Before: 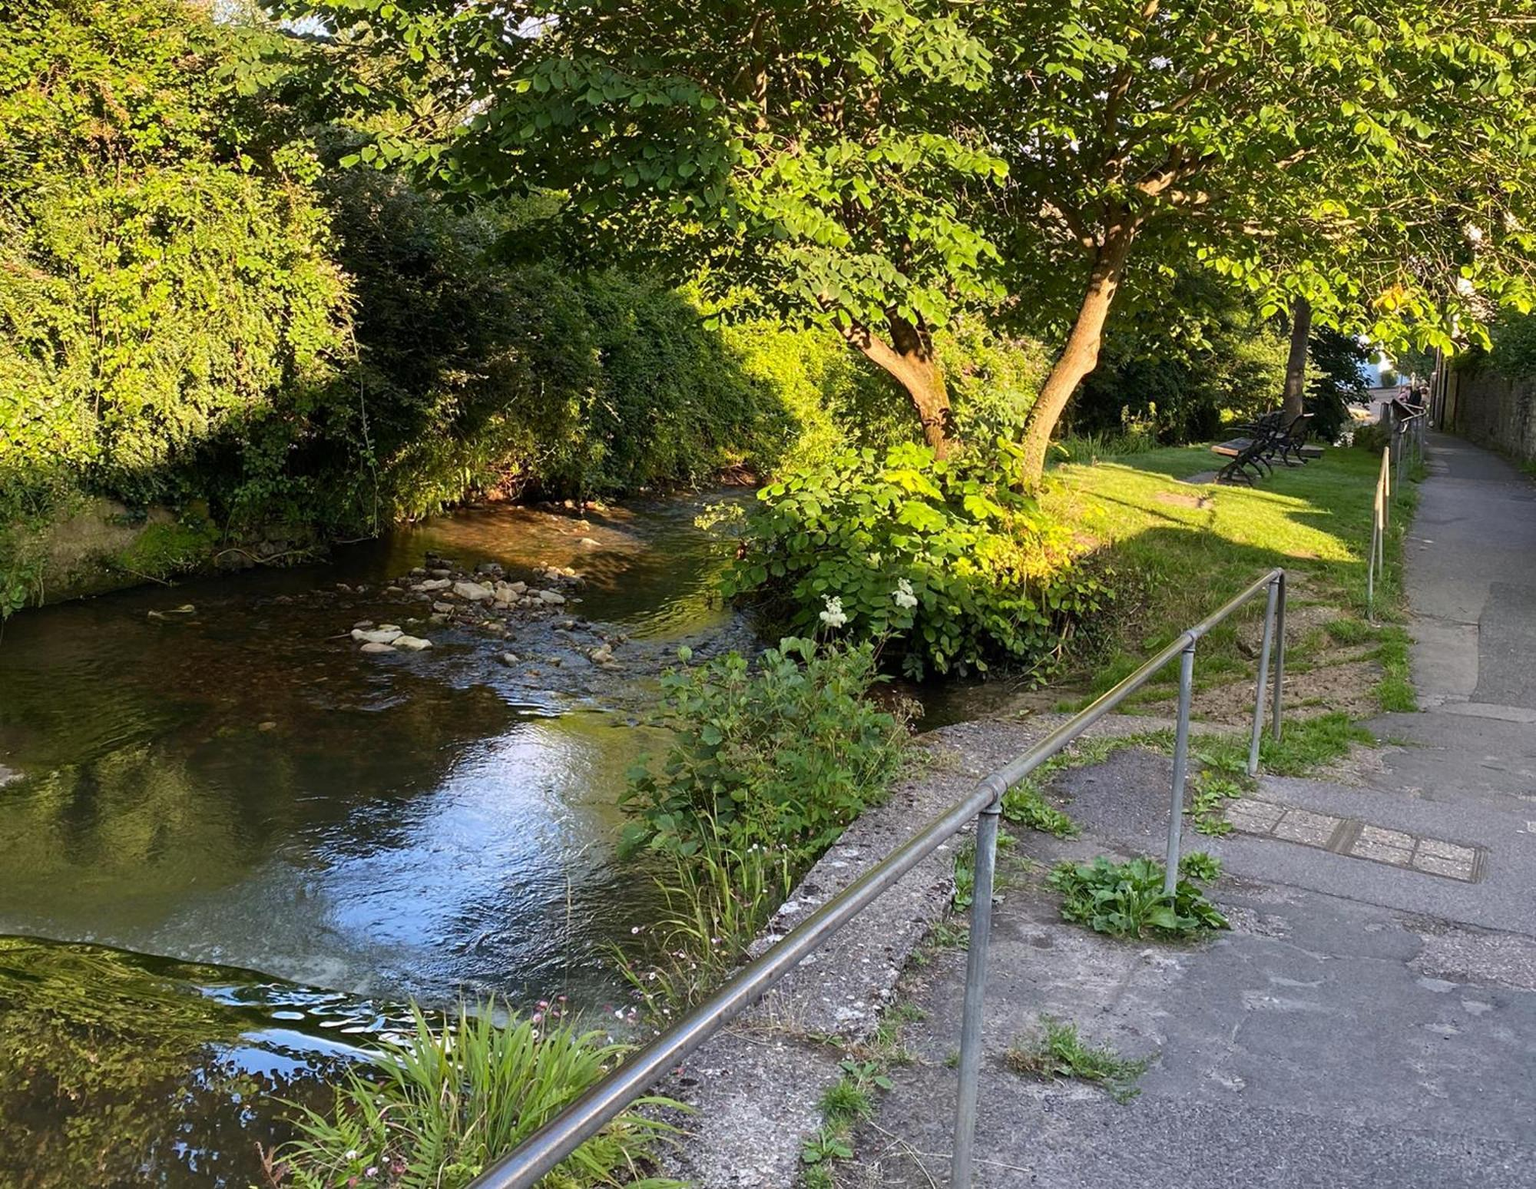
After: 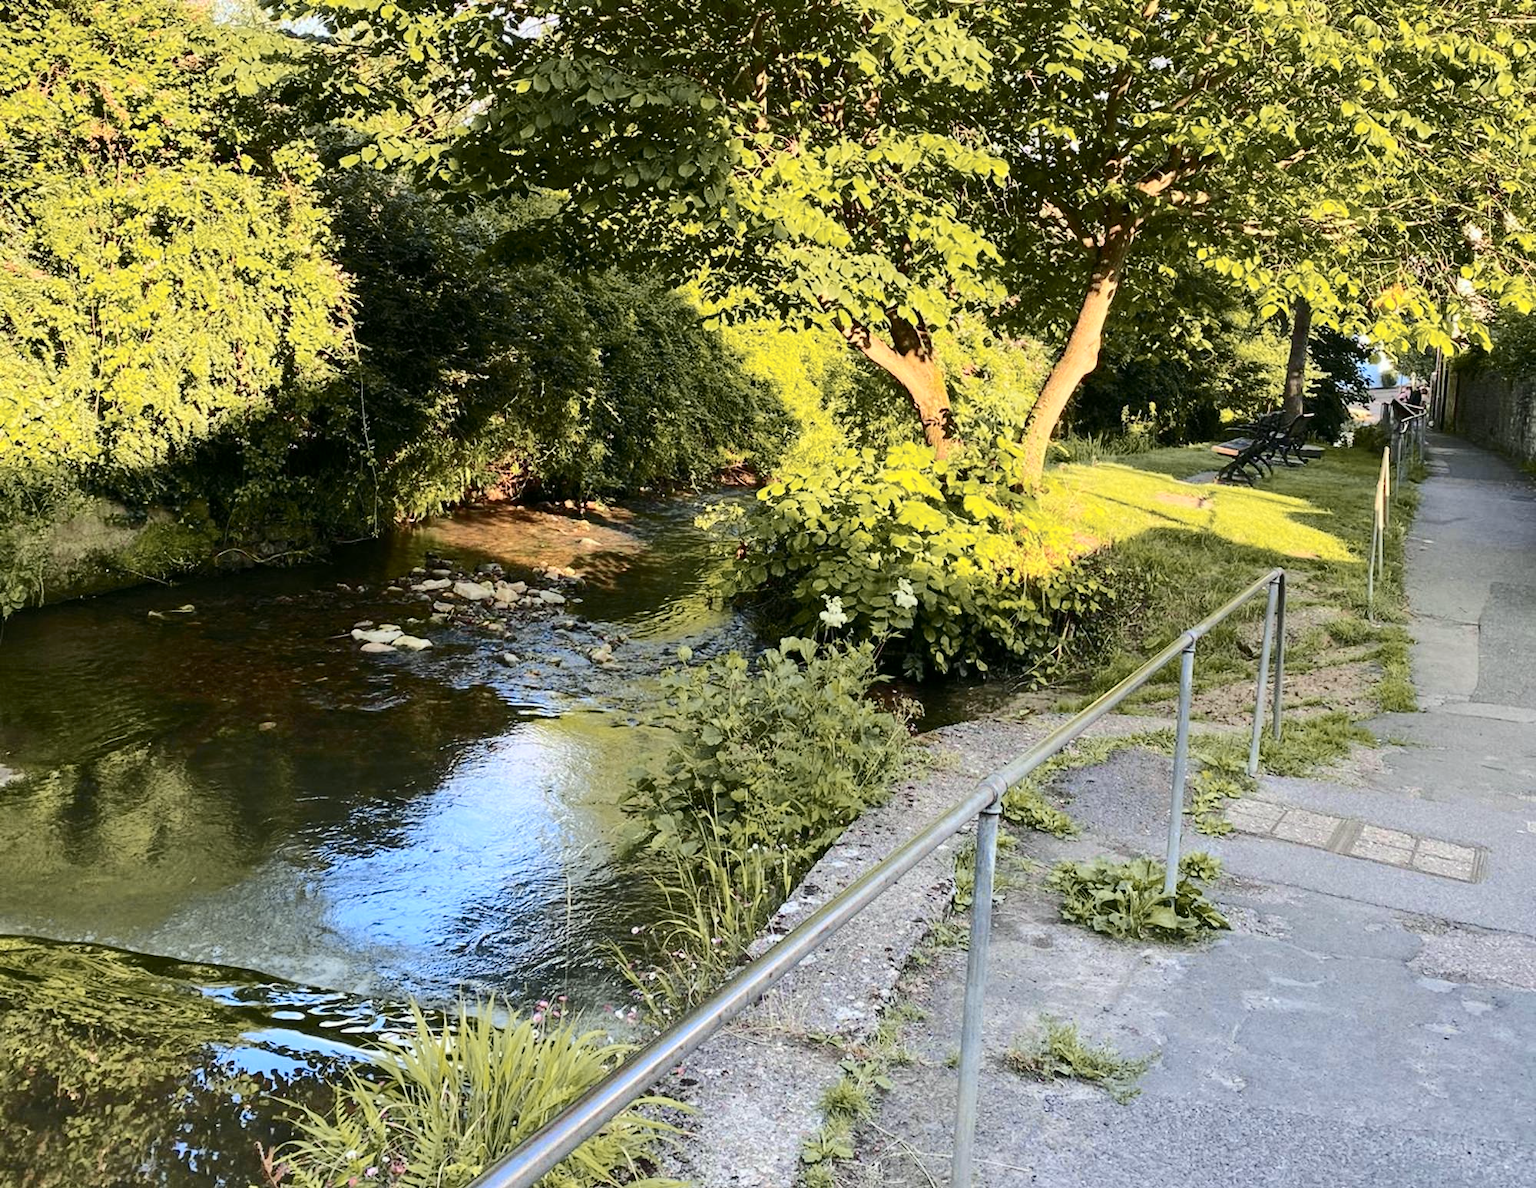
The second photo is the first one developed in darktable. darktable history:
tone curve: curves: ch0 [(0, 0) (0.21, 0.21) (0.43, 0.586) (0.65, 0.793) (1, 1)]; ch1 [(0, 0) (0.382, 0.447) (0.492, 0.484) (0.544, 0.547) (0.583, 0.578) (0.599, 0.595) (0.67, 0.673) (1, 1)]; ch2 [(0, 0) (0.411, 0.382) (0.492, 0.5) (0.531, 0.534) (0.56, 0.573) (0.599, 0.602) (0.696, 0.693) (1, 1)], color space Lab, independent channels, preserve colors none
